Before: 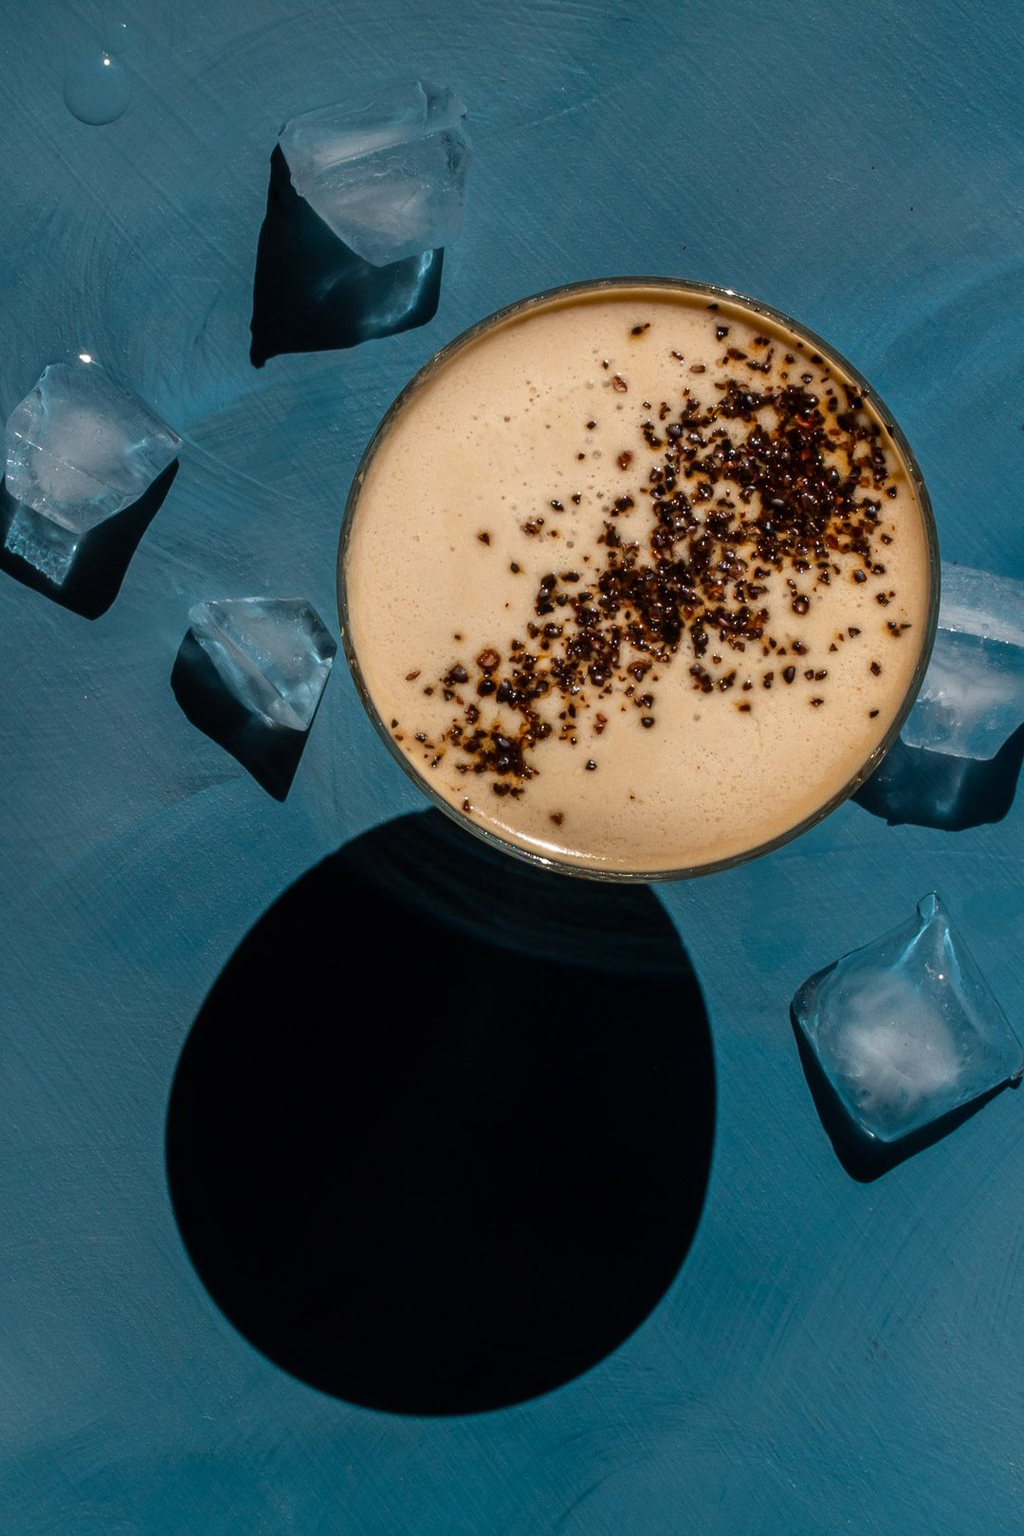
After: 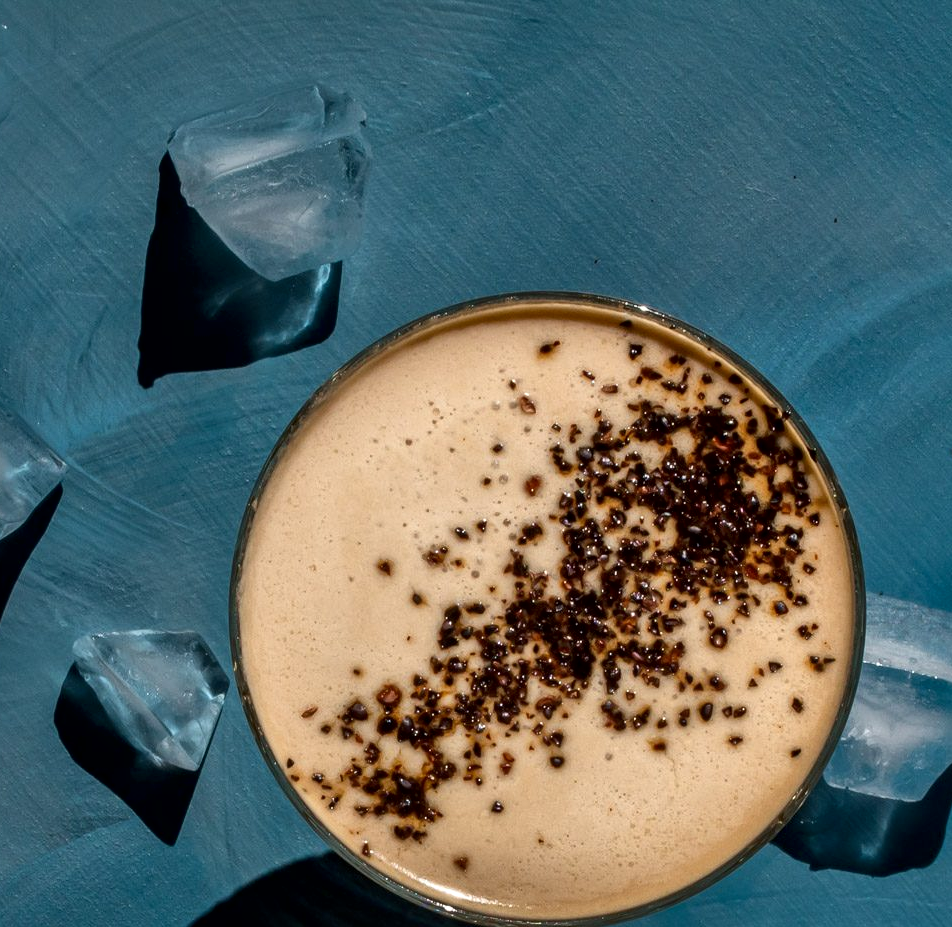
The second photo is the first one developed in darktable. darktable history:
local contrast: mode bilateral grid, contrast 20, coarseness 50, detail 161%, midtone range 0.2
crop and rotate: left 11.812%, bottom 42.776%
